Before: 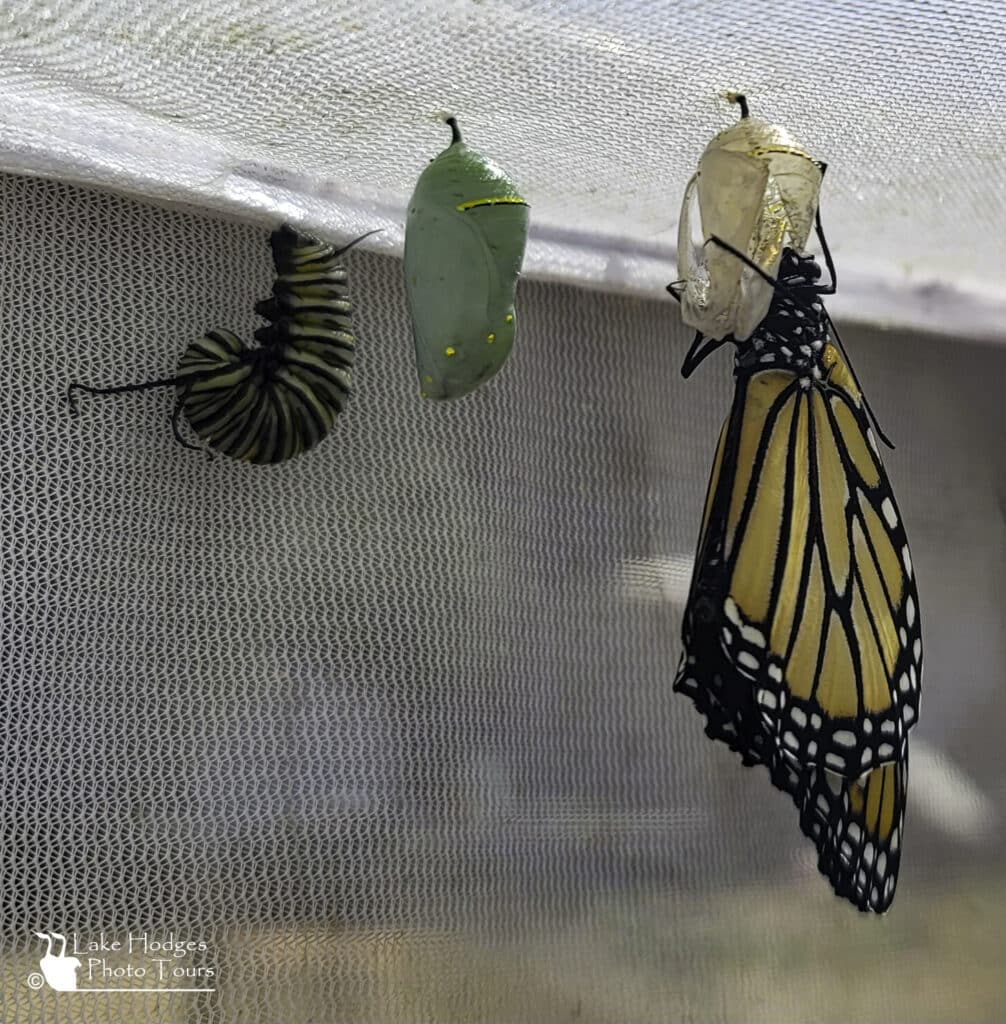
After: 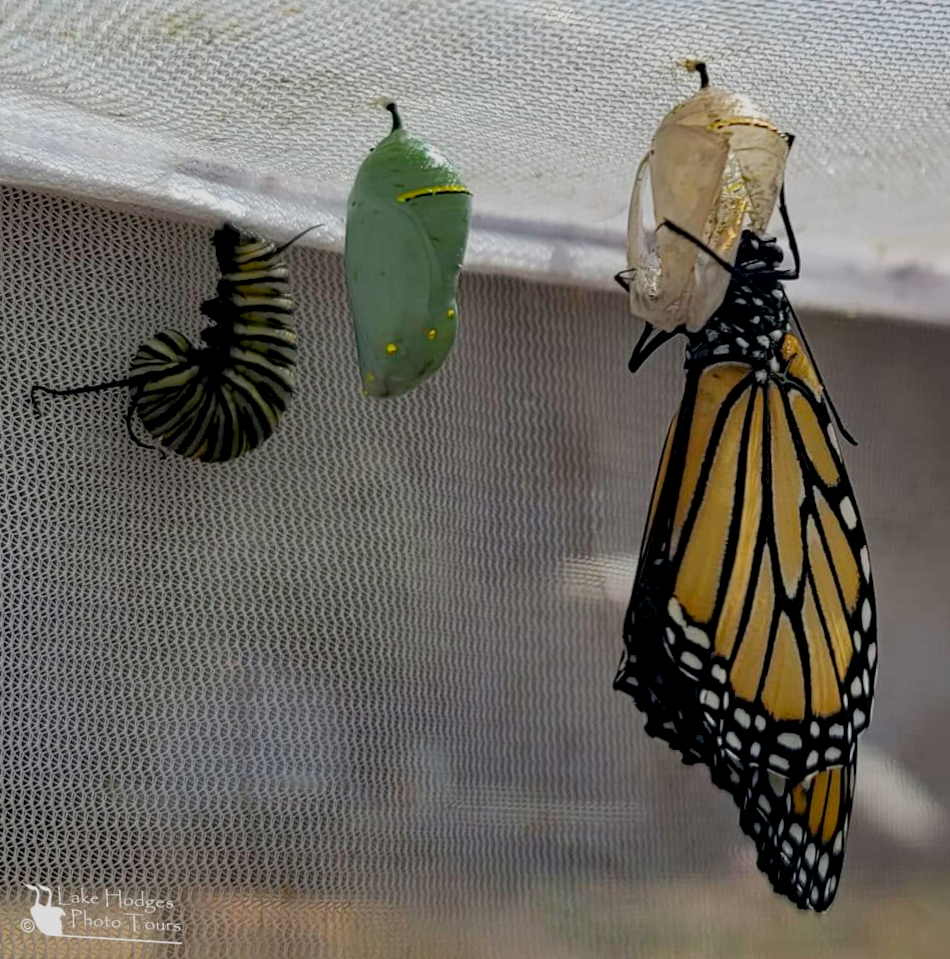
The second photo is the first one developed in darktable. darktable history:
rotate and perspective: rotation 0.062°, lens shift (vertical) 0.115, lens shift (horizontal) -0.133, crop left 0.047, crop right 0.94, crop top 0.061, crop bottom 0.94
exposure: black level correction 0.011, exposure -0.478 EV, compensate highlight preservation false
